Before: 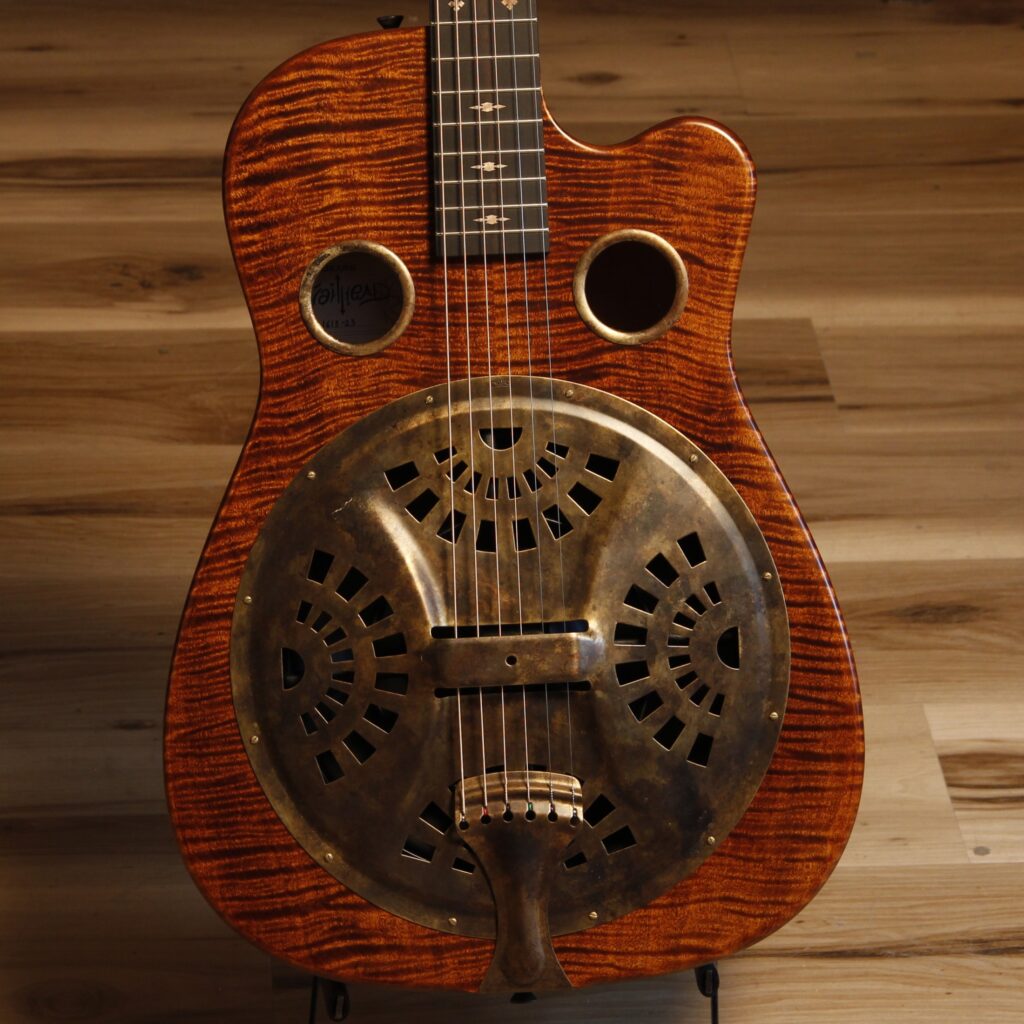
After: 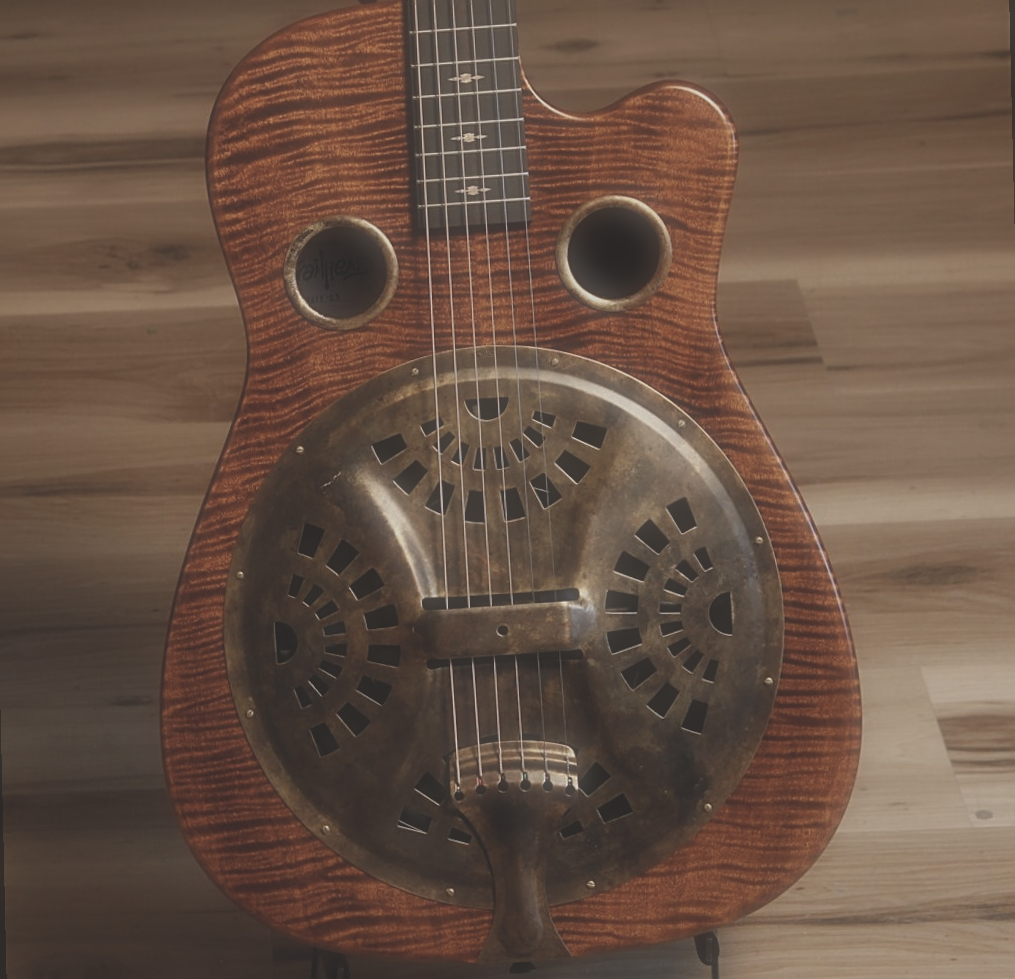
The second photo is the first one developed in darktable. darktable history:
contrast brightness saturation: contrast -0.26, saturation -0.43
rotate and perspective: rotation -1.32°, lens shift (horizontal) -0.031, crop left 0.015, crop right 0.985, crop top 0.047, crop bottom 0.982
sharpen: on, module defaults
soften: size 60.24%, saturation 65.46%, brightness 0.506 EV, mix 25.7%
